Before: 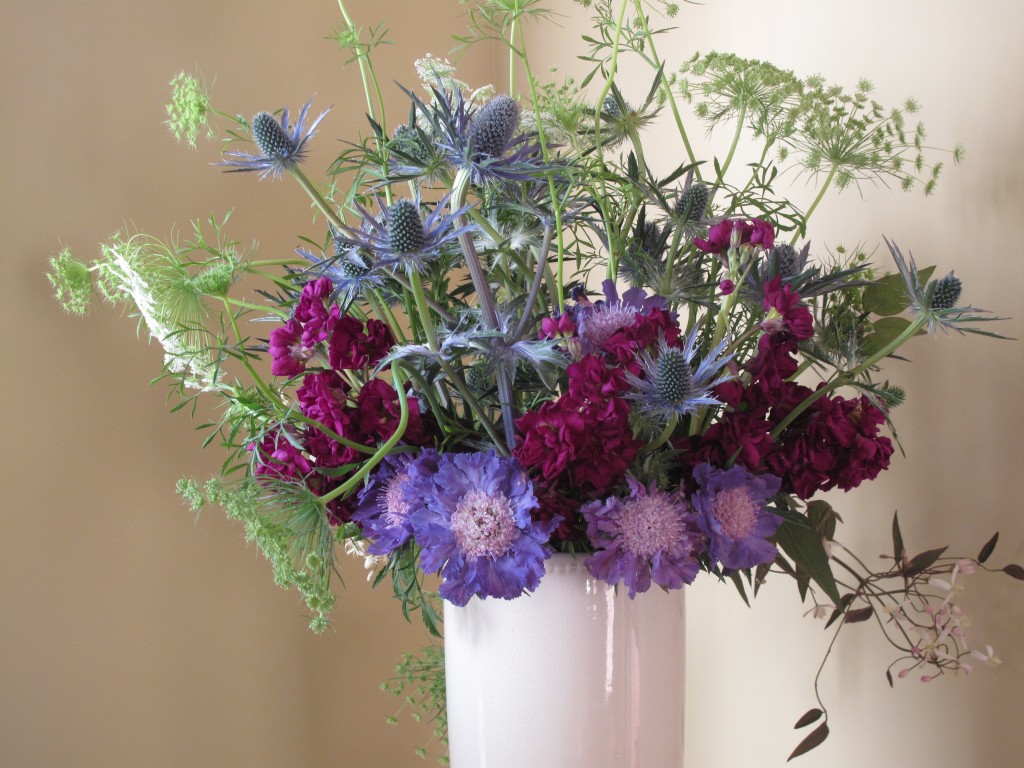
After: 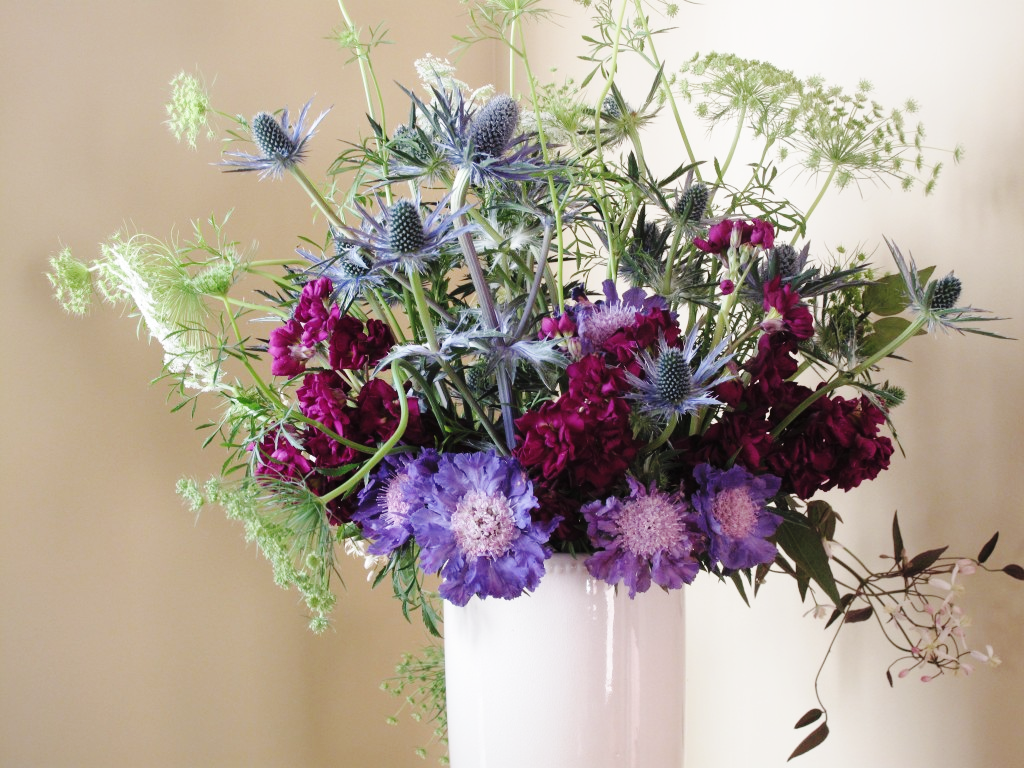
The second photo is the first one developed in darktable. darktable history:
contrast brightness saturation: saturation -0.17
base curve: curves: ch0 [(0, 0) (0.036, 0.025) (0.121, 0.166) (0.206, 0.329) (0.605, 0.79) (1, 1)], preserve colors none
